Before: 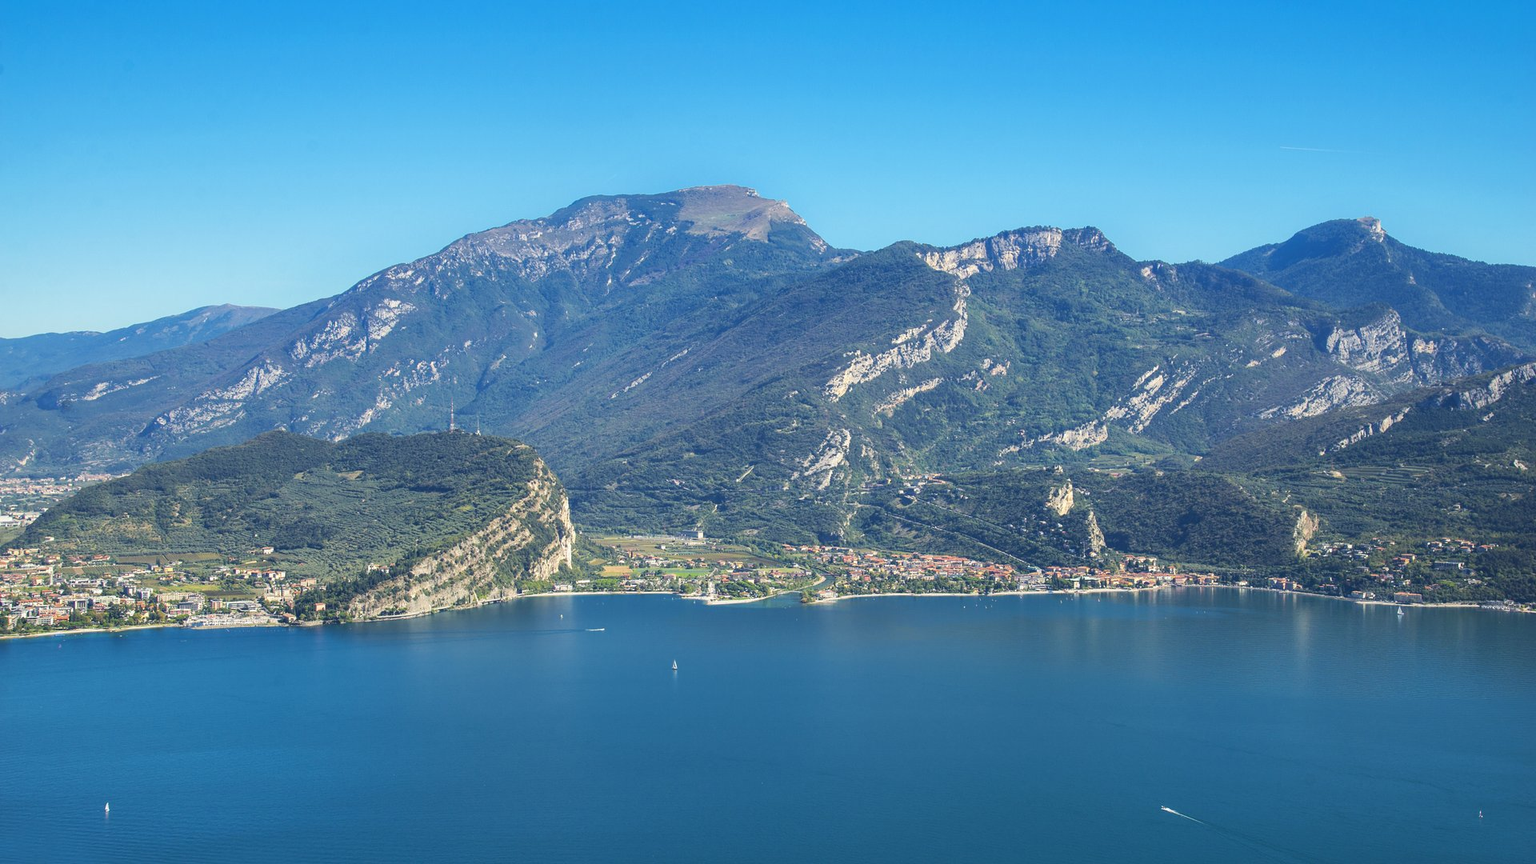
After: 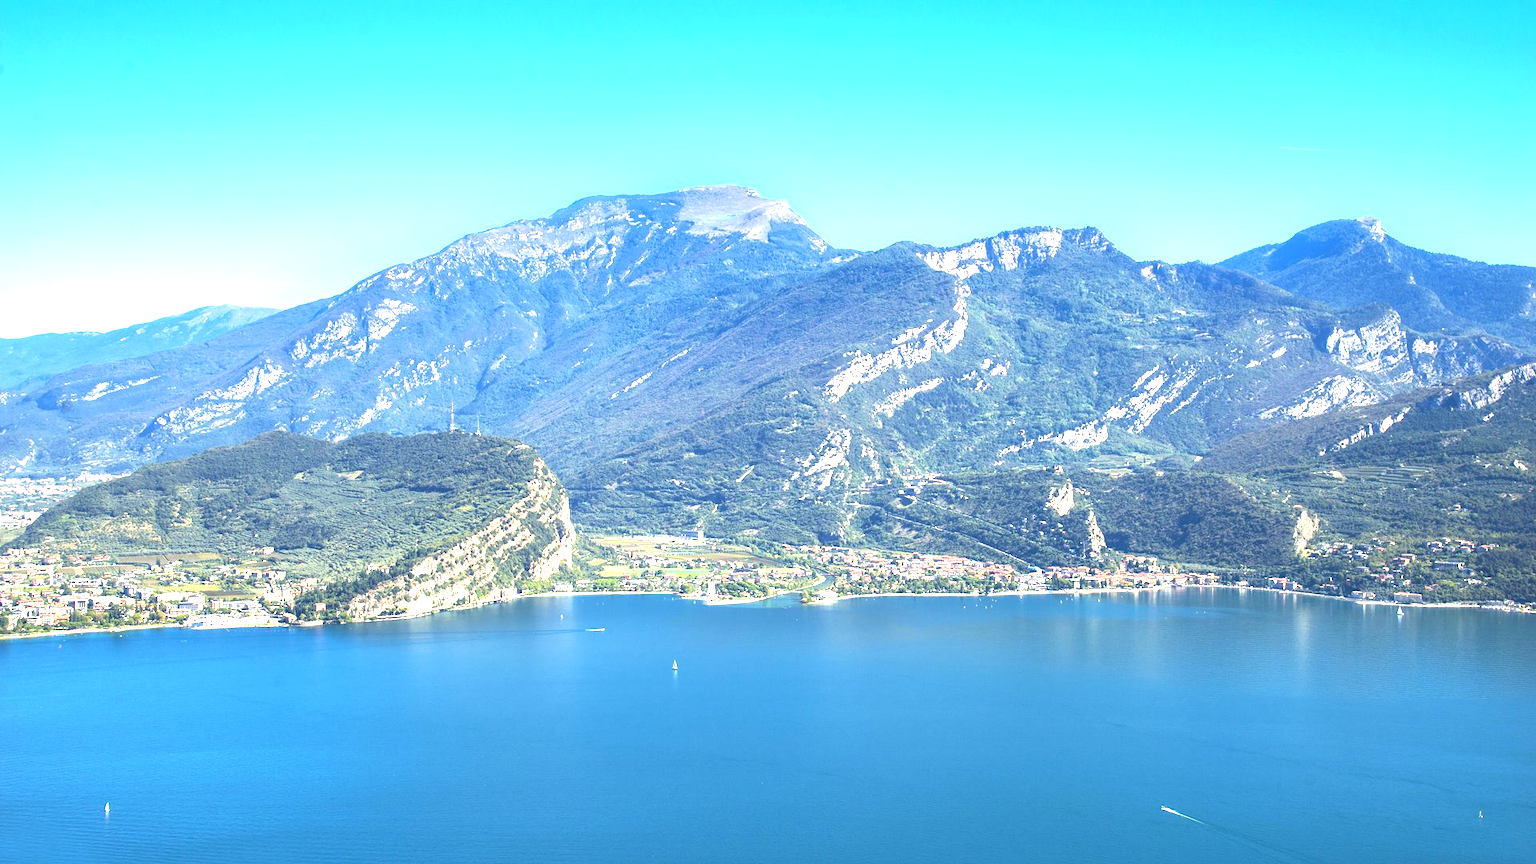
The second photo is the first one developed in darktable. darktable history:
exposure: black level correction 0.001, exposure 1.399 EV, compensate exposure bias true, compensate highlight preservation false
